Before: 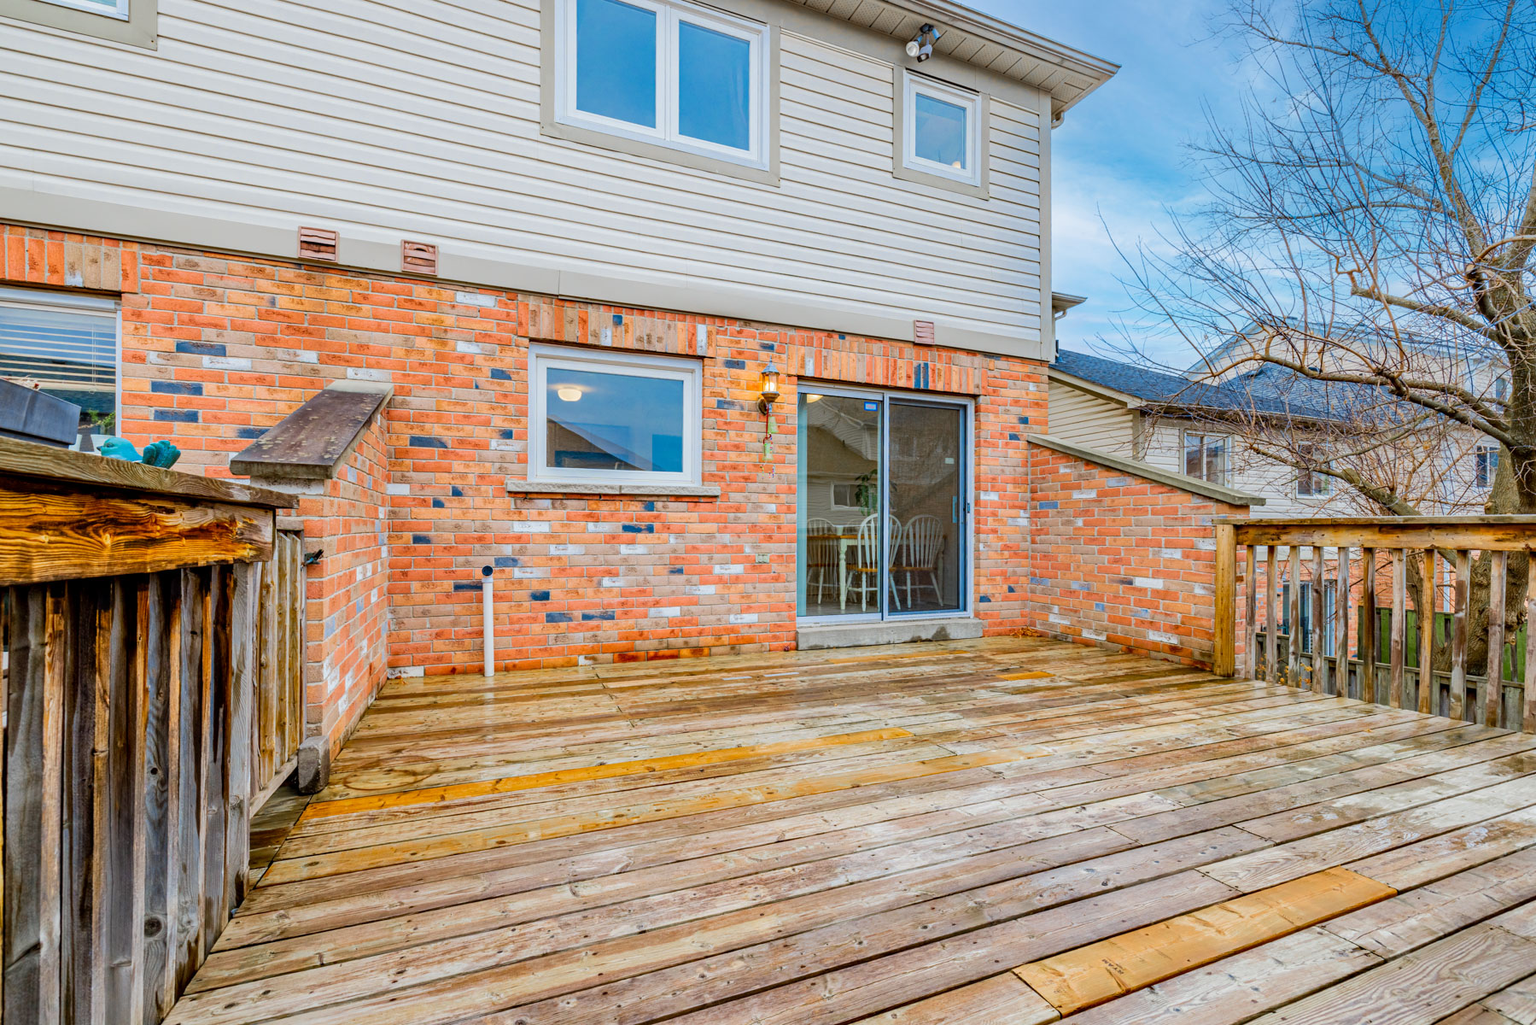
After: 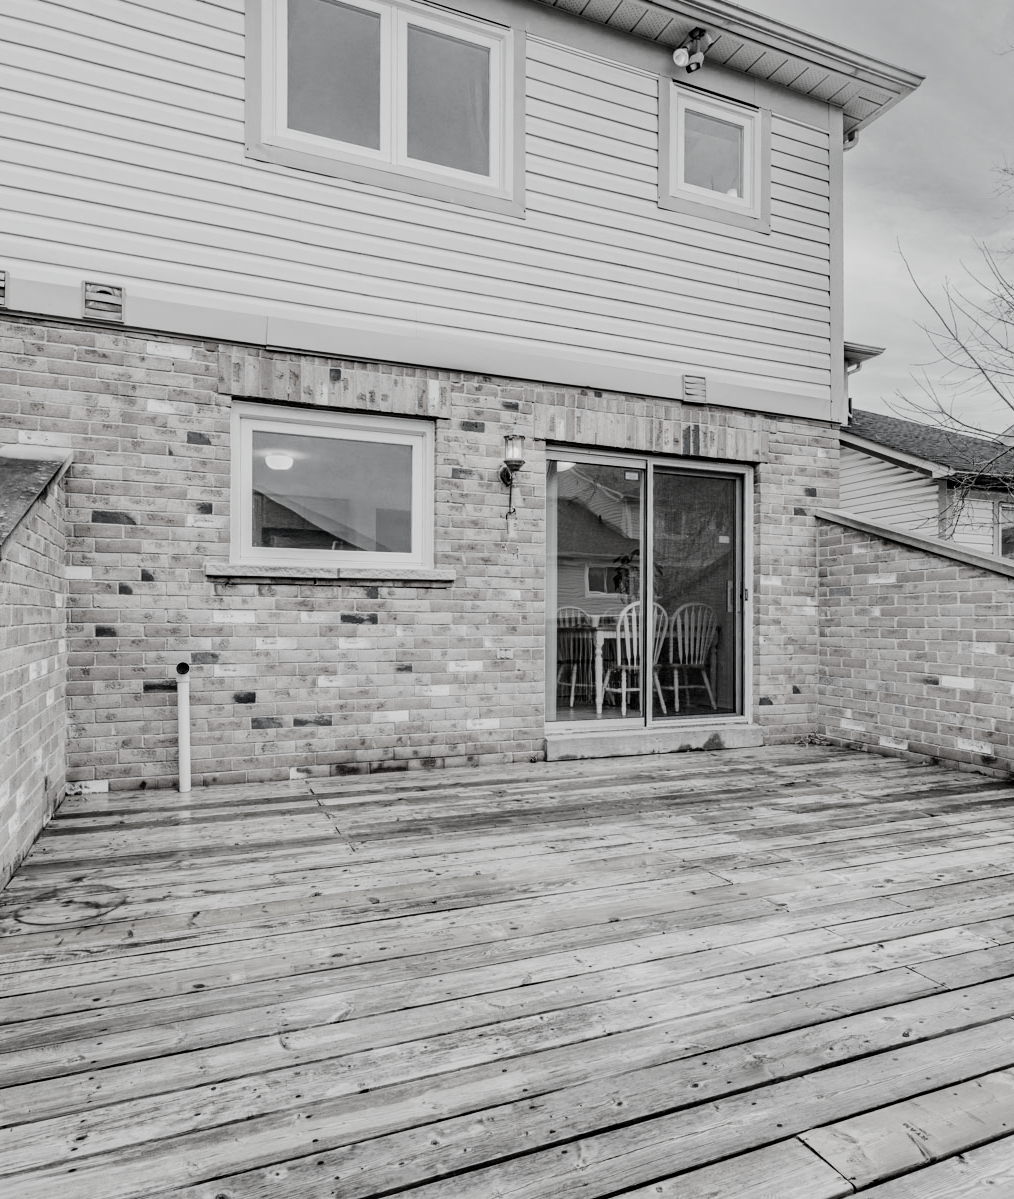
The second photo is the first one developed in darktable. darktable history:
filmic rgb: black relative exposure -5.07 EV, white relative exposure 3.5 EV, hardness 3.17, contrast 1.299, highlights saturation mix -48.89%, preserve chrominance no, color science v5 (2021), contrast in shadows safe, contrast in highlights safe
crop: left 21.622%, right 22%, bottom 0.004%
